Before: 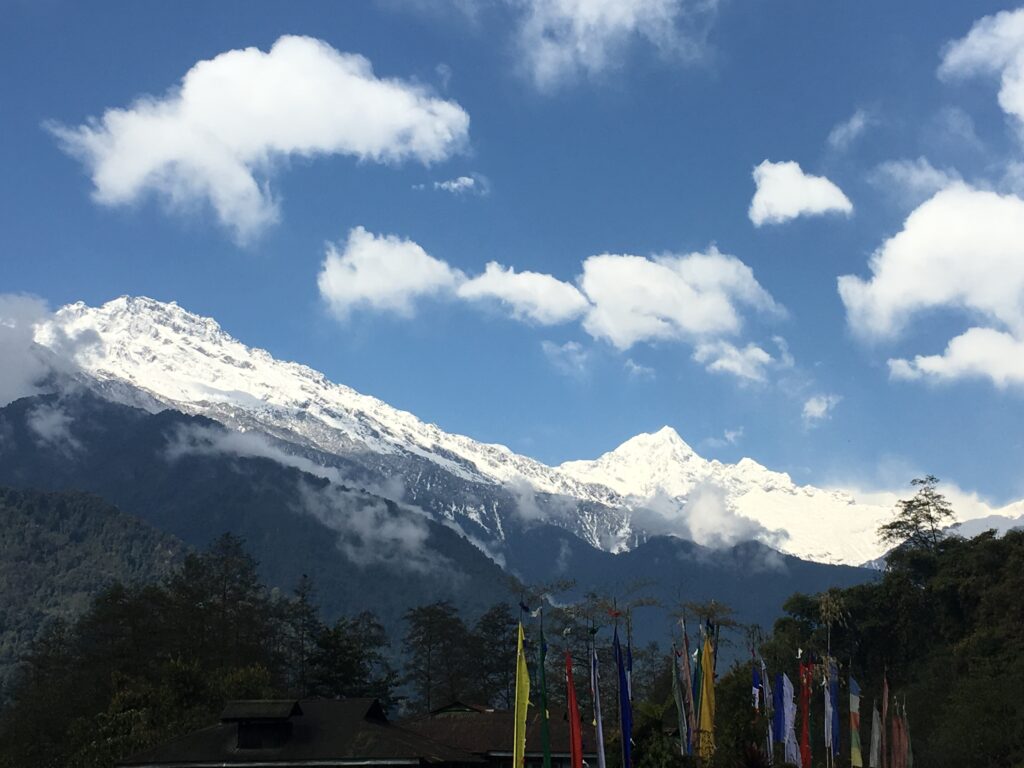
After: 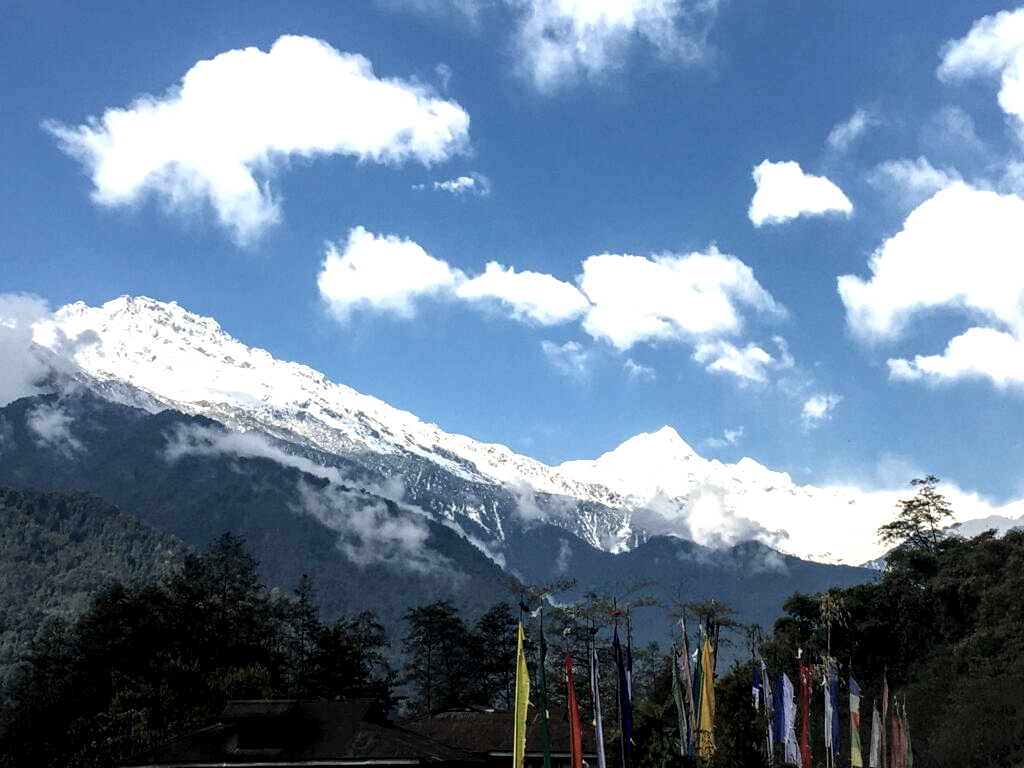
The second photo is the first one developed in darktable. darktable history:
exposure: exposure -0.069 EV, compensate highlight preservation false
local contrast: detail 160%
tone equalizer: -8 EV -0.399 EV, -7 EV -0.37 EV, -6 EV -0.328 EV, -5 EV -0.182 EV, -3 EV 0.249 EV, -2 EV 0.335 EV, -1 EV 0.385 EV, +0 EV 0.427 EV
levels: levels [0.018, 0.493, 1]
